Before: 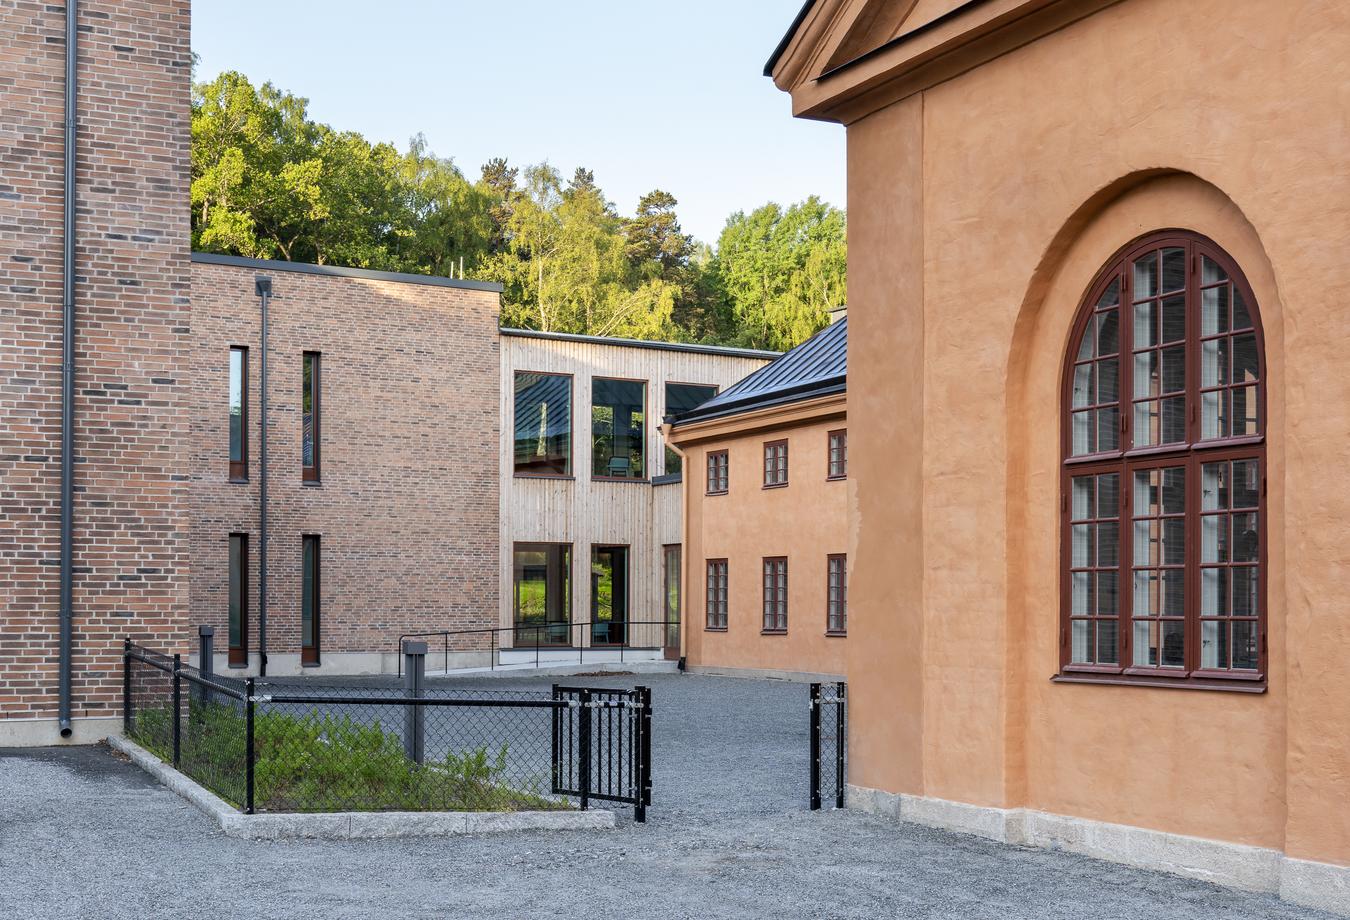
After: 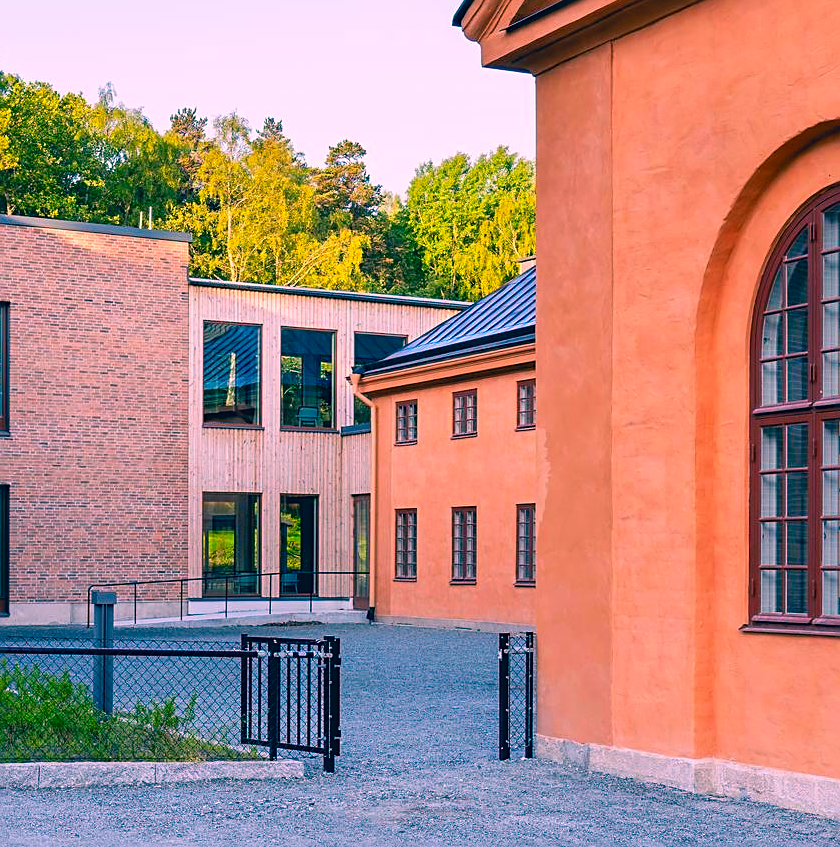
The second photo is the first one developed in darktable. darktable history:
crop and rotate: left 23.071%, top 5.63%, right 14.685%, bottom 2.299%
sharpen: on, module defaults
color correction: highlights a* 17.41, highlights b* 0.308, shadows a* -15.29, shadows b* -13.9, saturation 1.52
